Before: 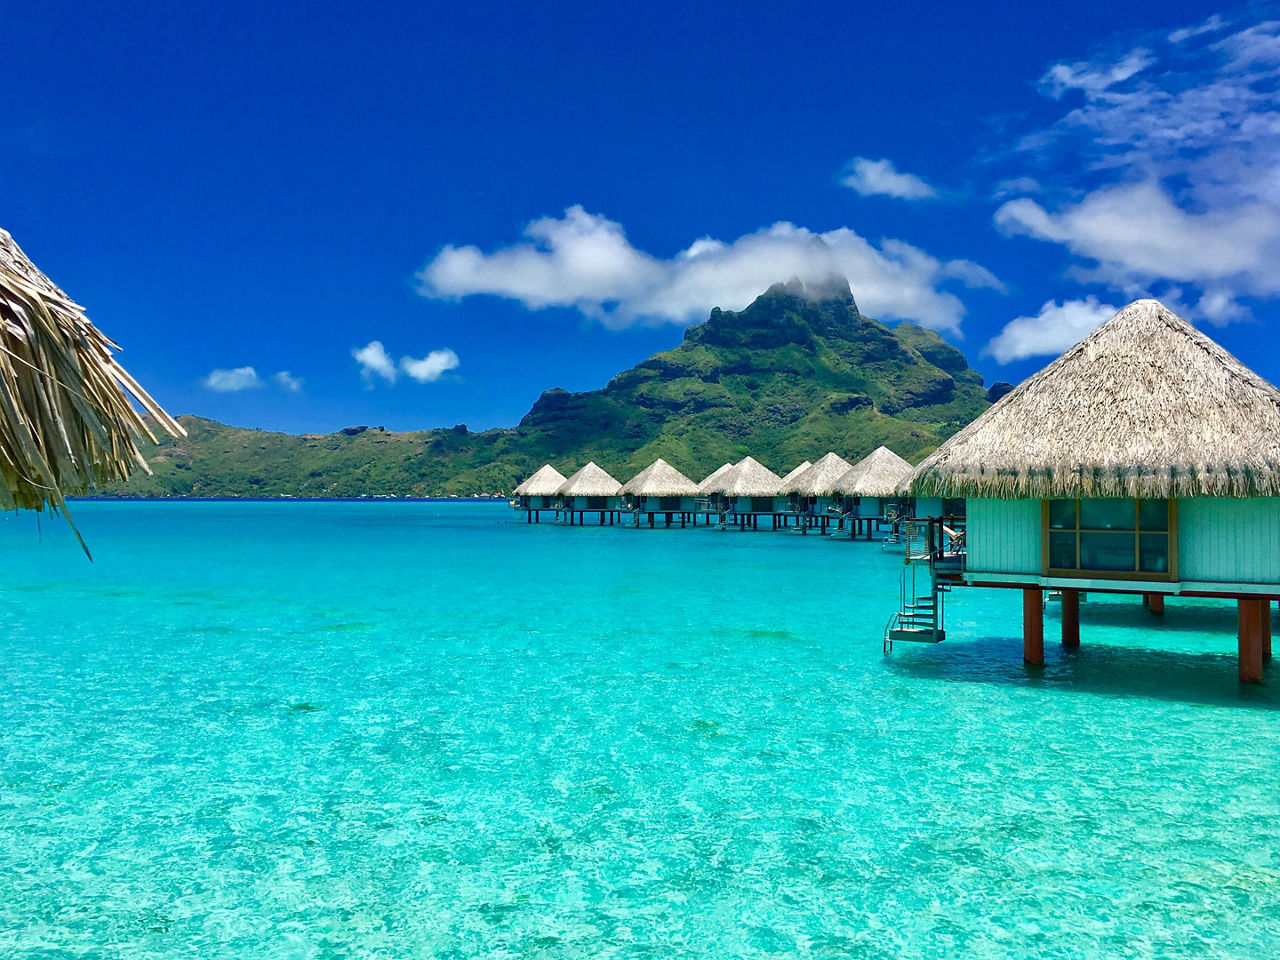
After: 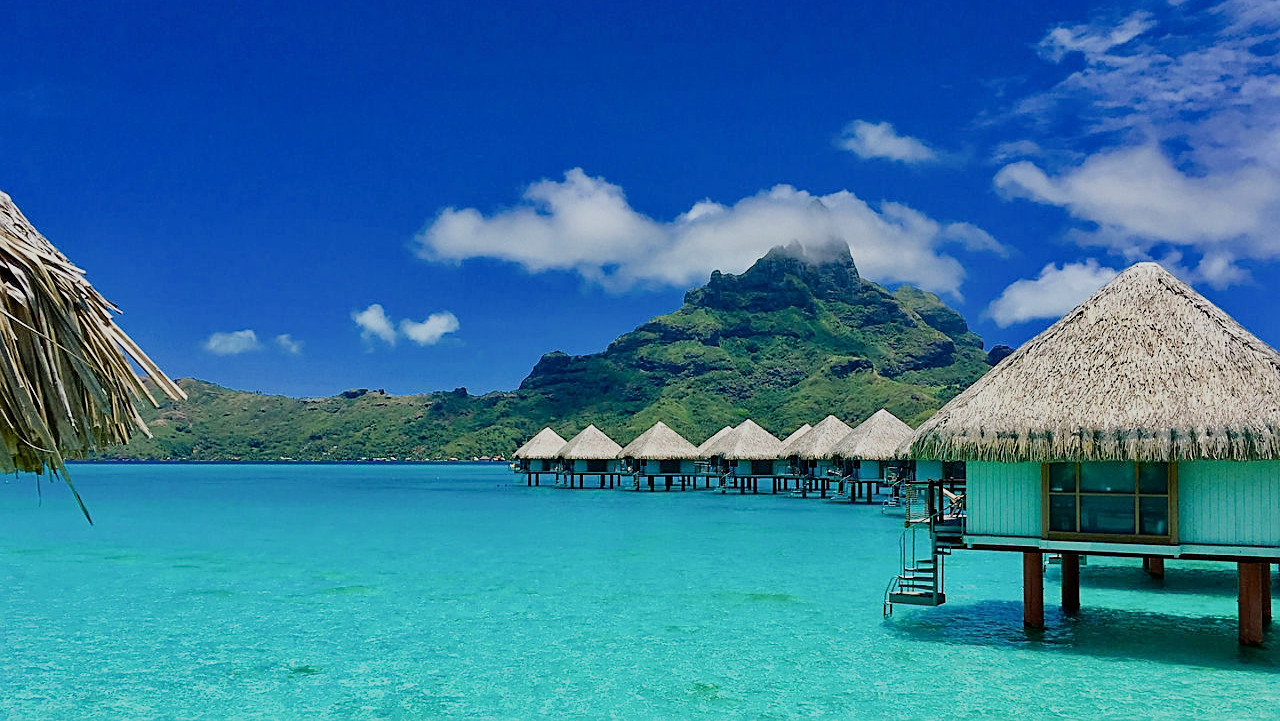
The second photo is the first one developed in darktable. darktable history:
filmic rgb: black relative exposure -7.47 EV, white relative exposure 4.84 EV, hardness 3.39
sharpen: on, module defaults
crop: top 3.894%, bottom 20.953%
